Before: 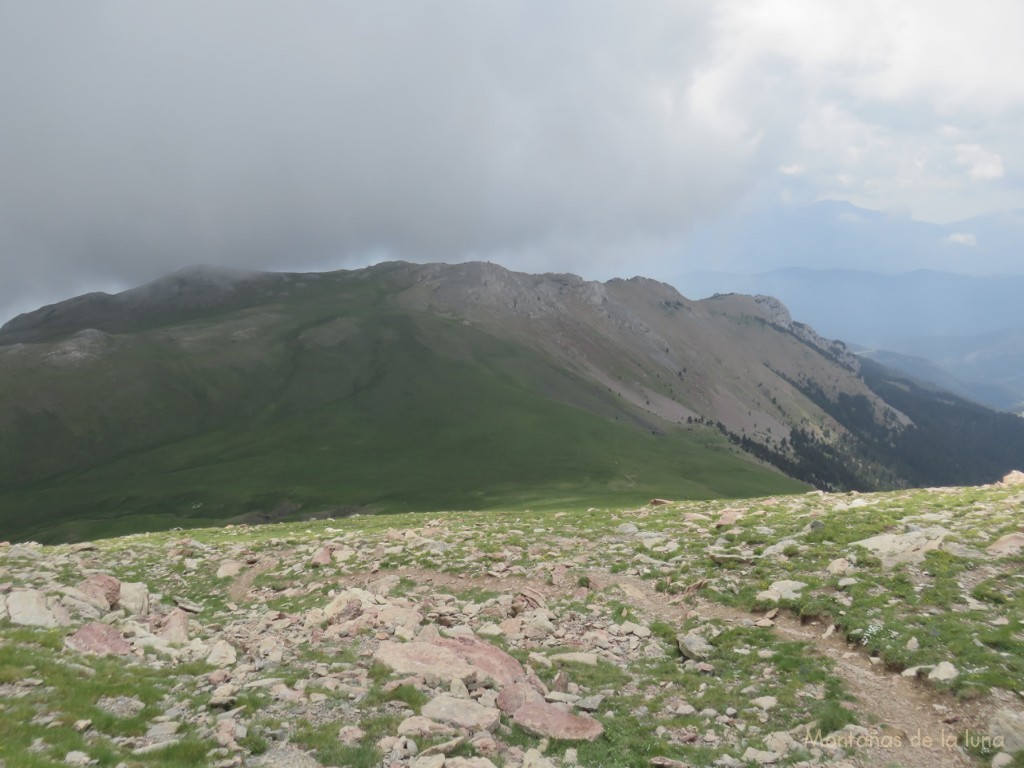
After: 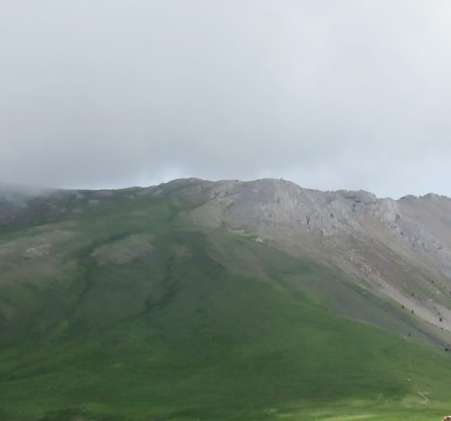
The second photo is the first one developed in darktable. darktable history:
crop: left 20.248%, top 10.86%, right 35.675%, bottom 34.321%
base curve: curves: ch0 [(0, 0) (0.036, 0.025) (0.121, 0.166) (0.206, 0.329) (0.605, 0.79) (1, 1)], preserve colors none
